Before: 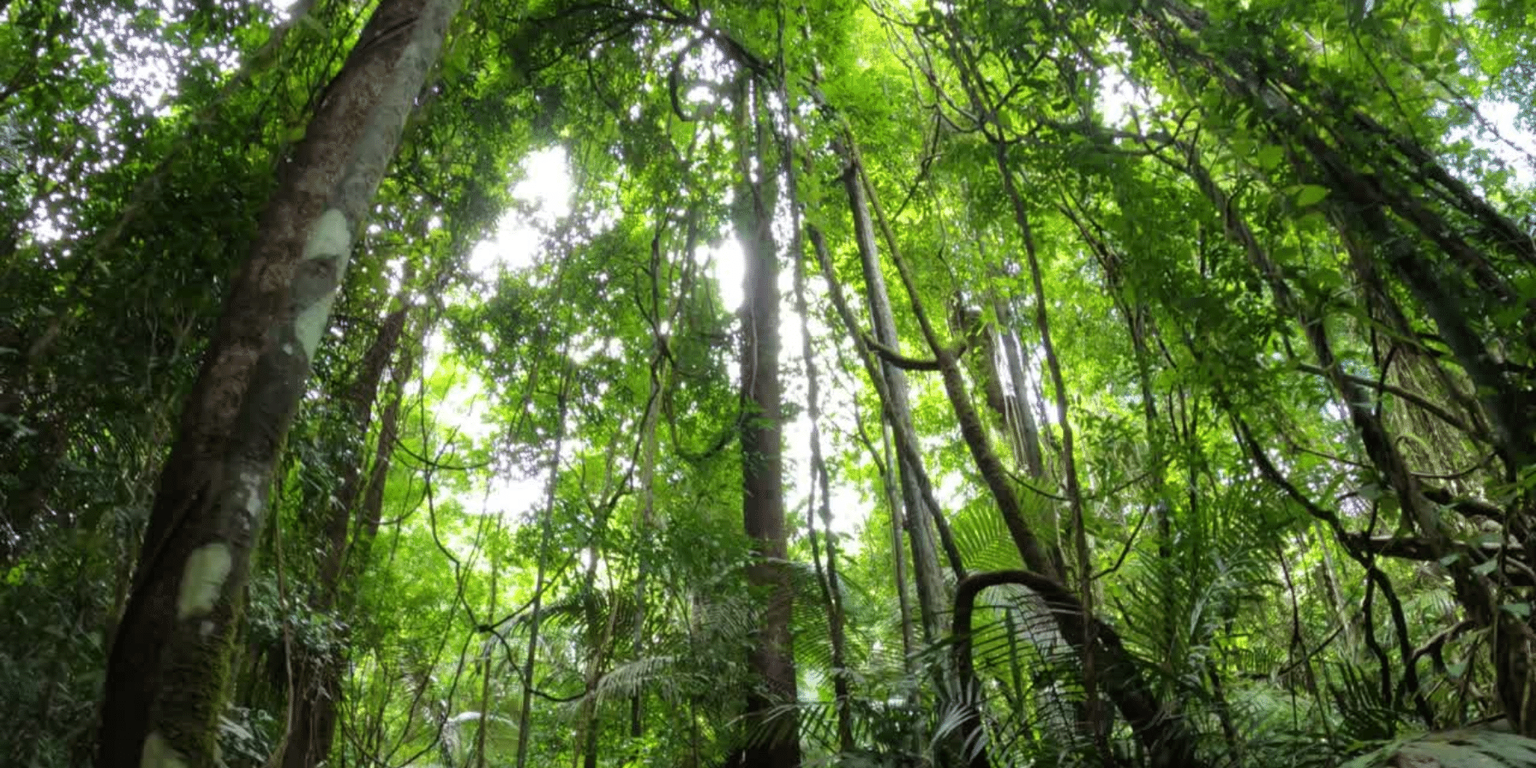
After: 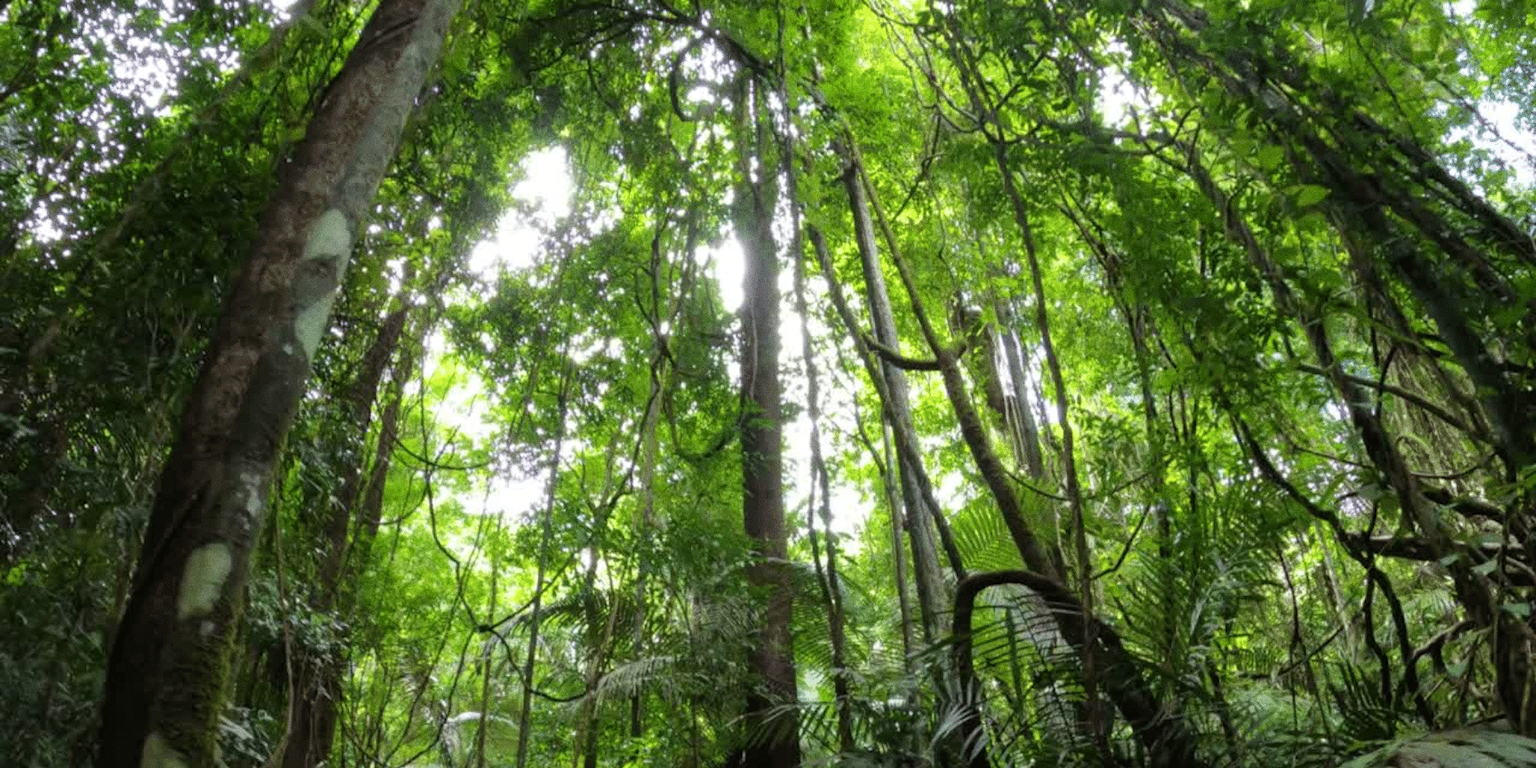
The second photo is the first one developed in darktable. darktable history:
tone equalizer: on, module defaults
grain: coarseness 0.47 ISO
